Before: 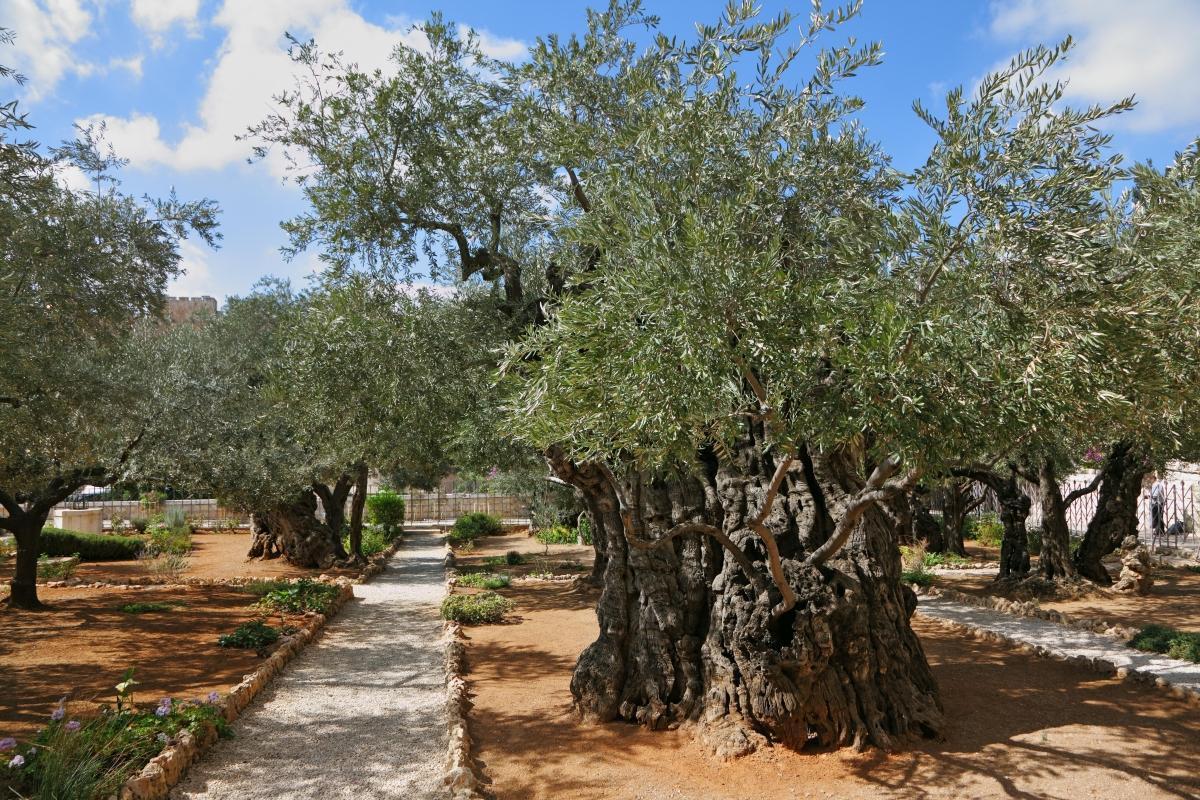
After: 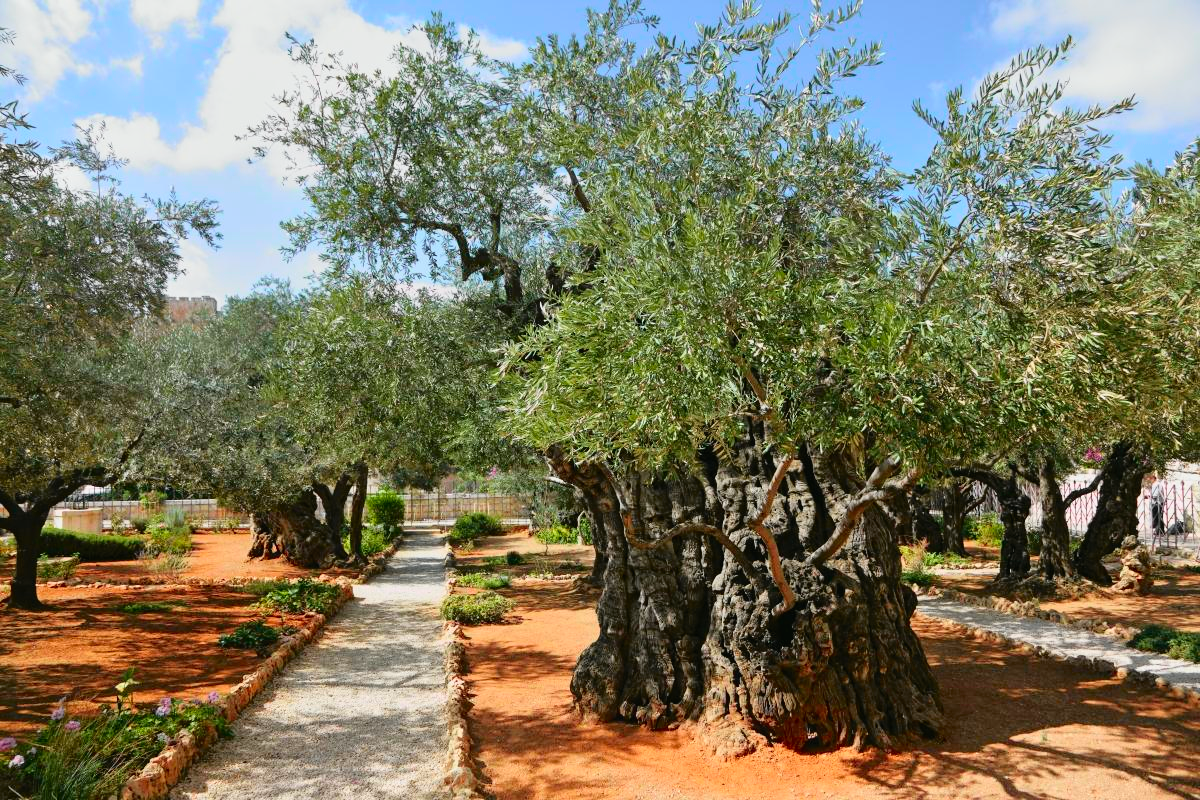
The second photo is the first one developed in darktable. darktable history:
tone curve: curves: ch0 [(0, 0.013) (0.137, 0.121) (0.326, 0.386) (0.489, 0.573) (0.663, 0.749) (0.854, 0.897) (1, 0.974)]; ch1 [(0, 0) (0.366, 0.367) (0.475, 0.453) (0.494, 0.493) (0.504, 0.497) (0.544, 0.579) (0.562, 0.619) (0.622, 0.694) (1, 1)]; ch2 [(0, 0) (0.333, 0.346) (0.375, 0.375) (0.424, 0.43) (0.476, 0.492) (0.502, 0.503) (0.533, 0.541) (0.572, 0.615) (0.605, 0.656) (0.641, 0.709) (1, 1)], color space Lab, independent channels, preserve colors none
